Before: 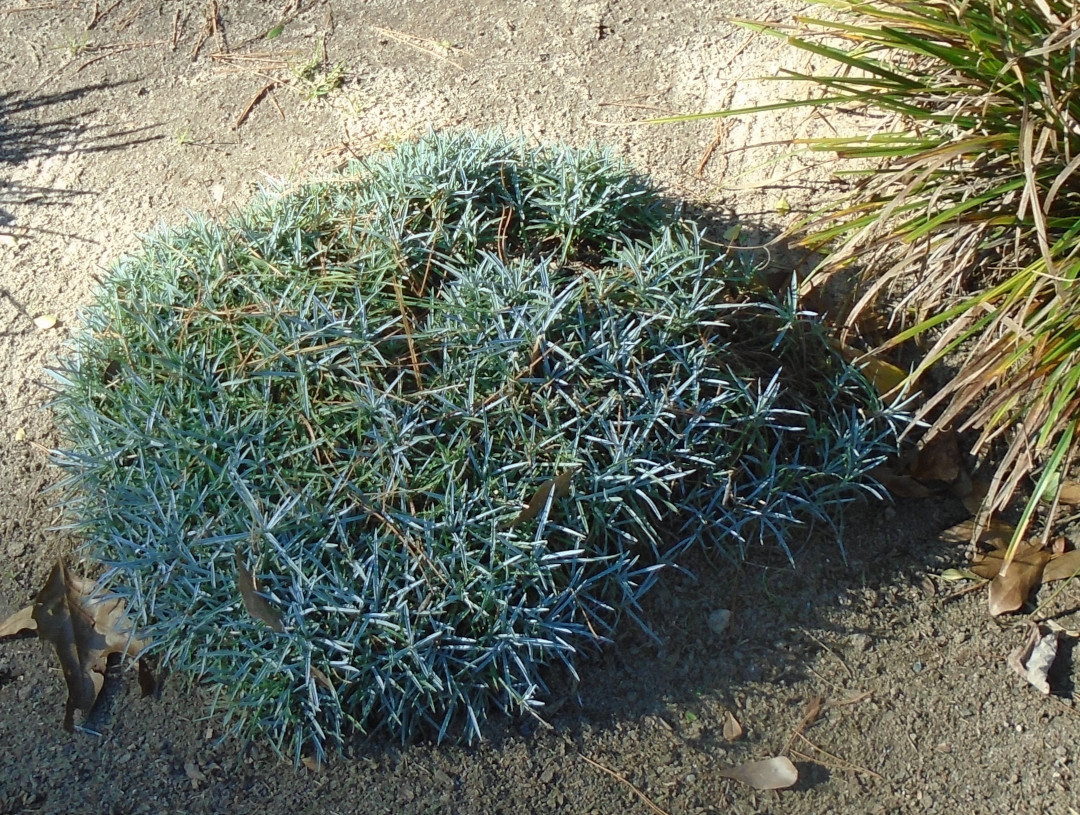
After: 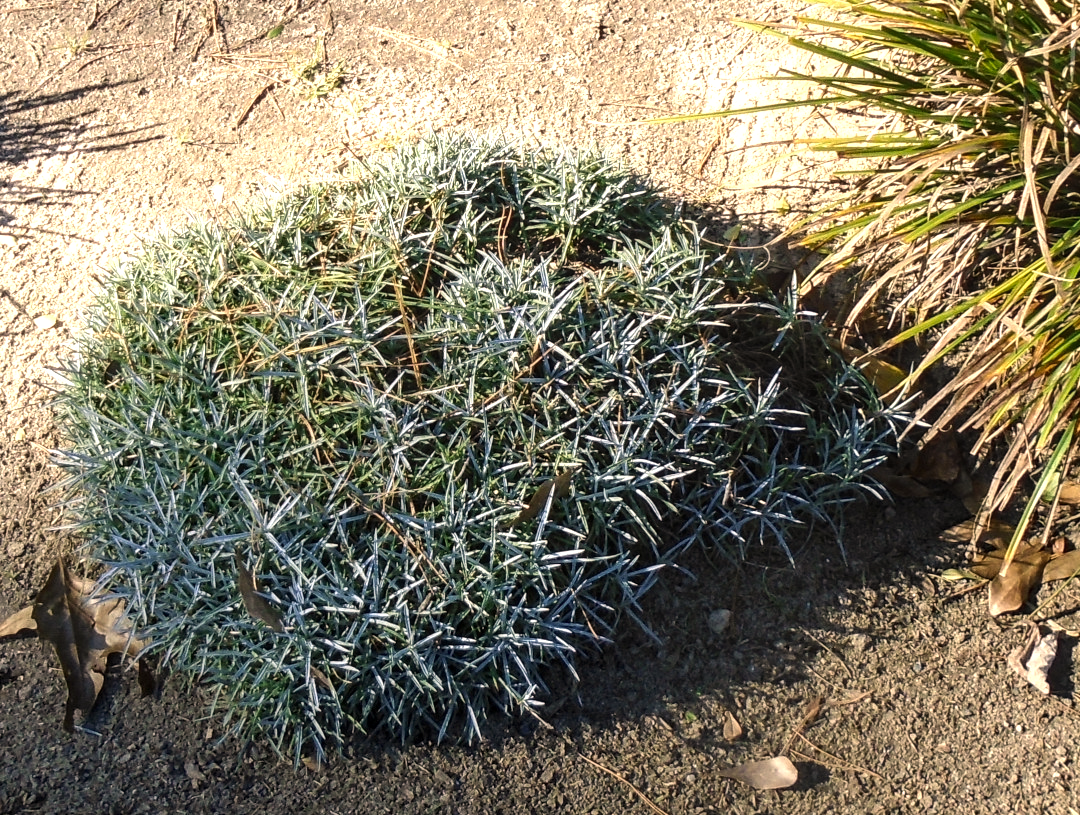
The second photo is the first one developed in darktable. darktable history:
local contrast: on, module defaults
tone equalizer: -8 EV -0.739 EV, -7 EV -0.702 EV, -6 EV -0.63 EV, -5 EV -0.384 EV, -3 EV 0.377 EV, -2 EV 0.6 EV, -1 EV 0.698 EV, +0 EV 0.738 EV, edges refinement/feathering 500, mask exposure compensation -1.57 EV, preserve details no
color correction: highlights a* 11.33, highlights b* 12
